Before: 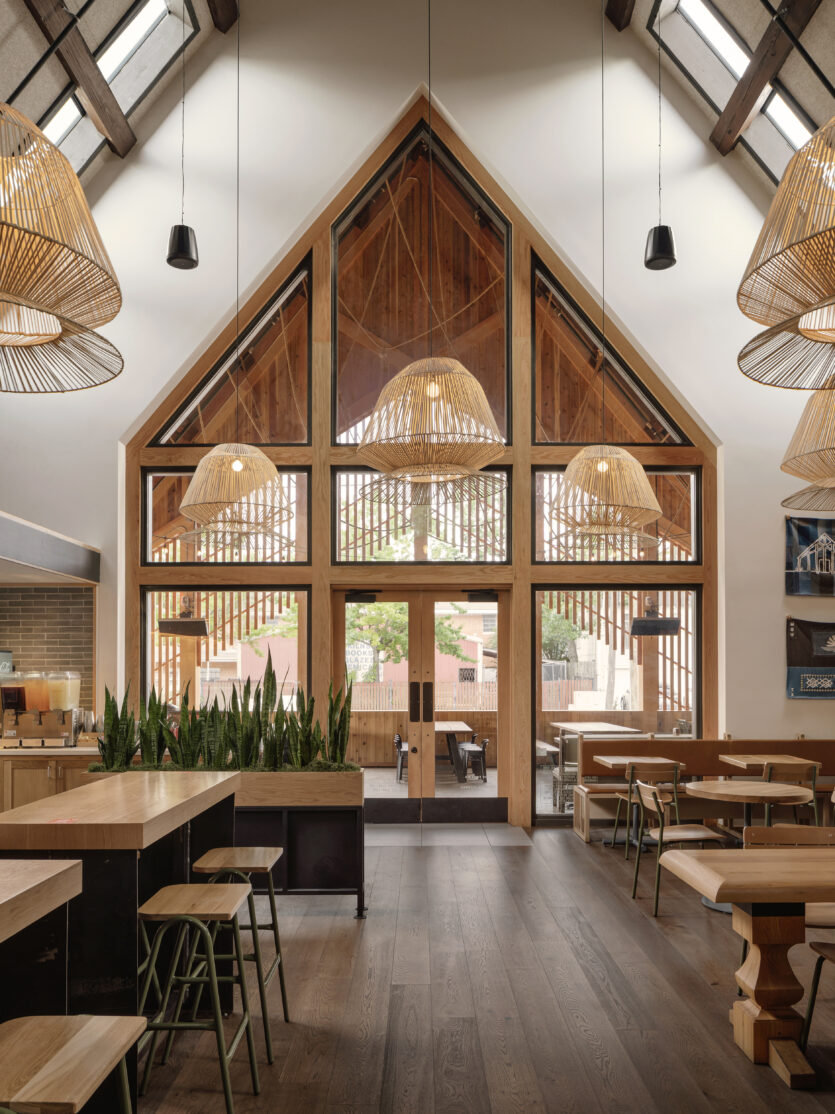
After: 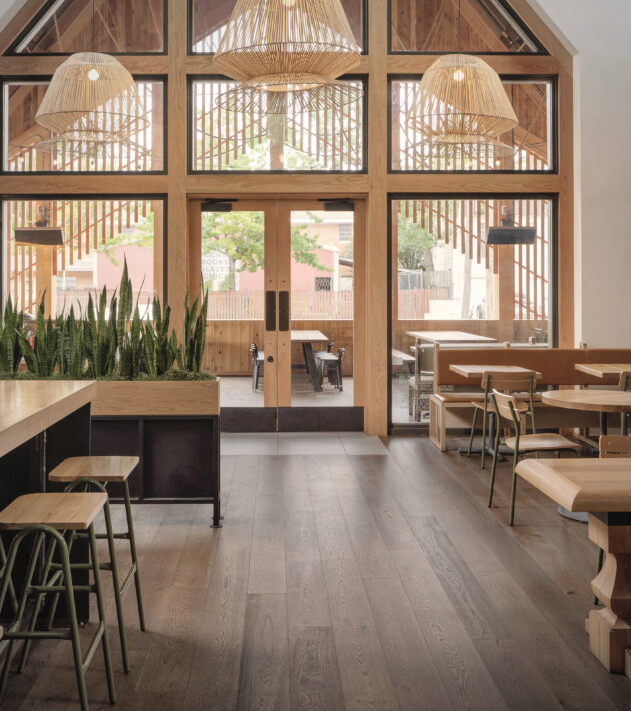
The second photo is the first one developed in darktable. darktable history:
vignetting: fall-off radius 60.92%
contrast brightness saturation: brightness 0.13
crop and rotate: left 17.299%, top 35.115%, right 7.015%, bottom 1.024%
